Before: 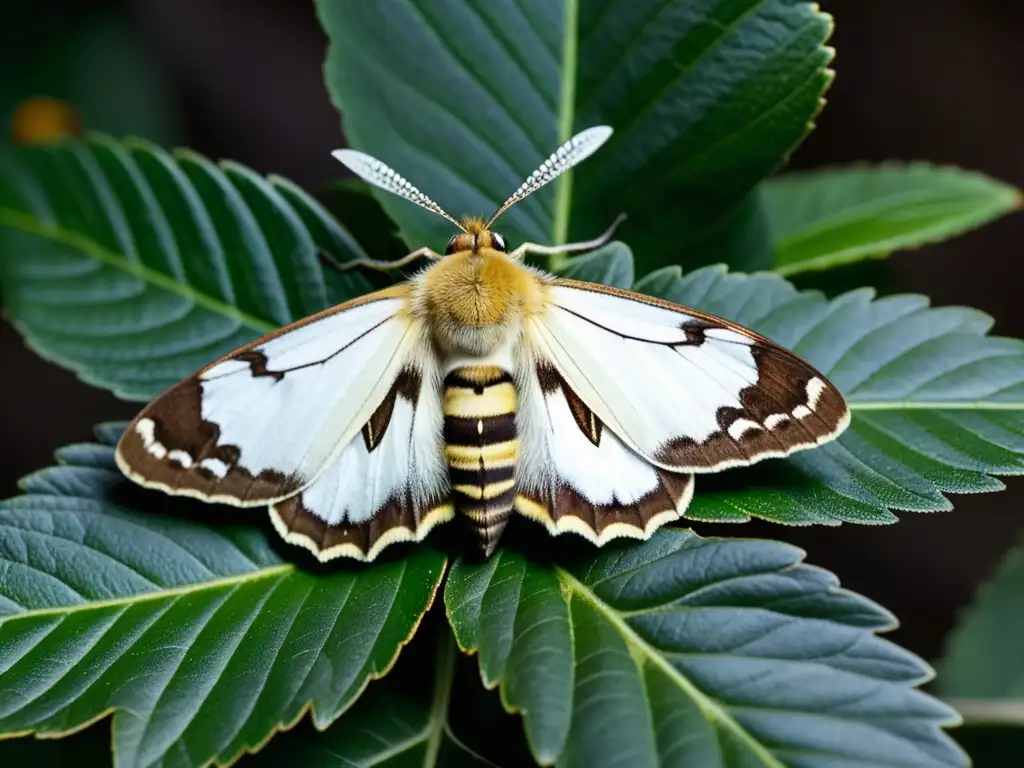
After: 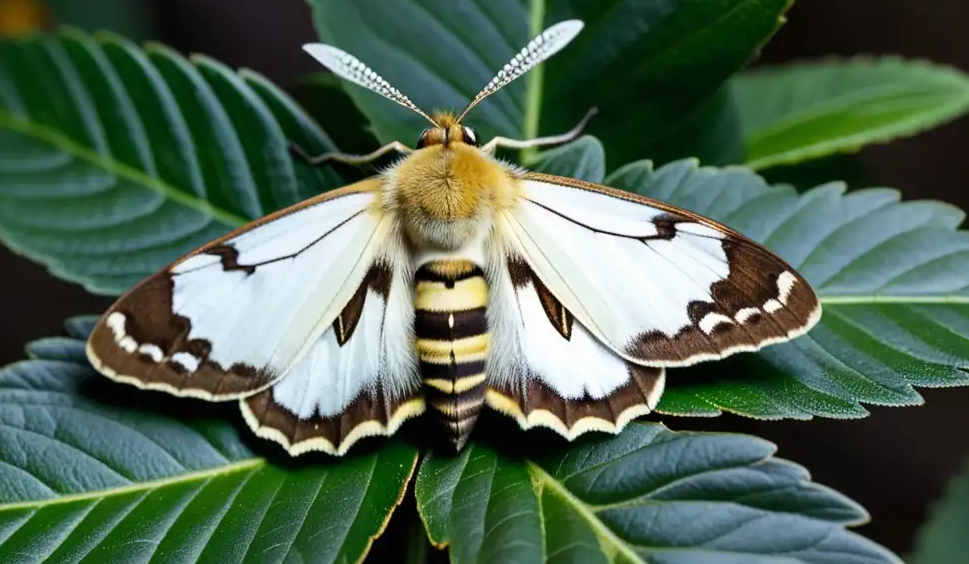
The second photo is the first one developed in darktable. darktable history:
crop and rotate: left 2.894%, top 13.81%, right 2.387%, bottom 12.752%
